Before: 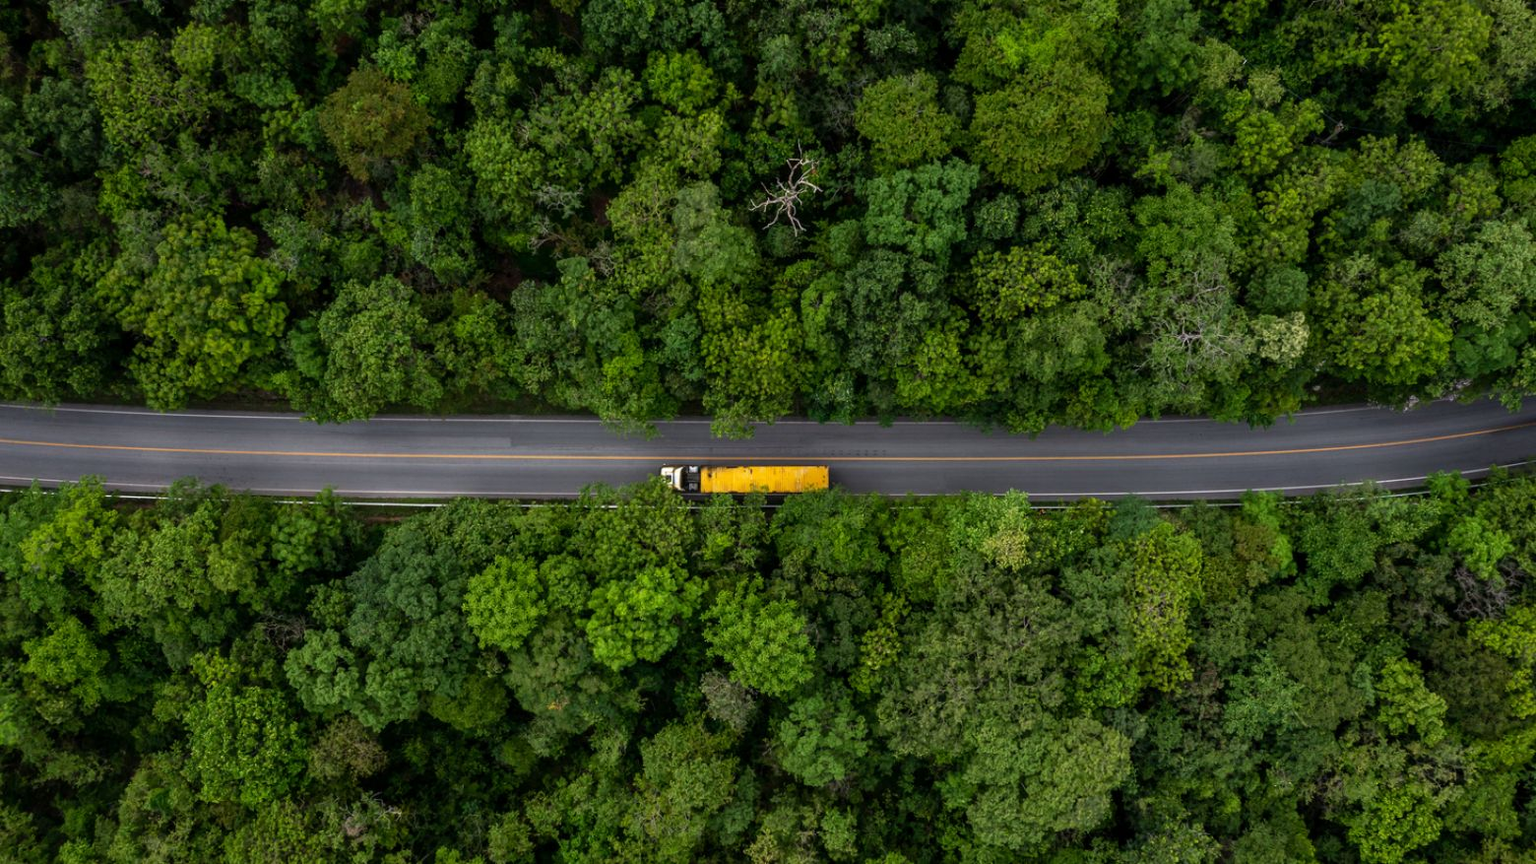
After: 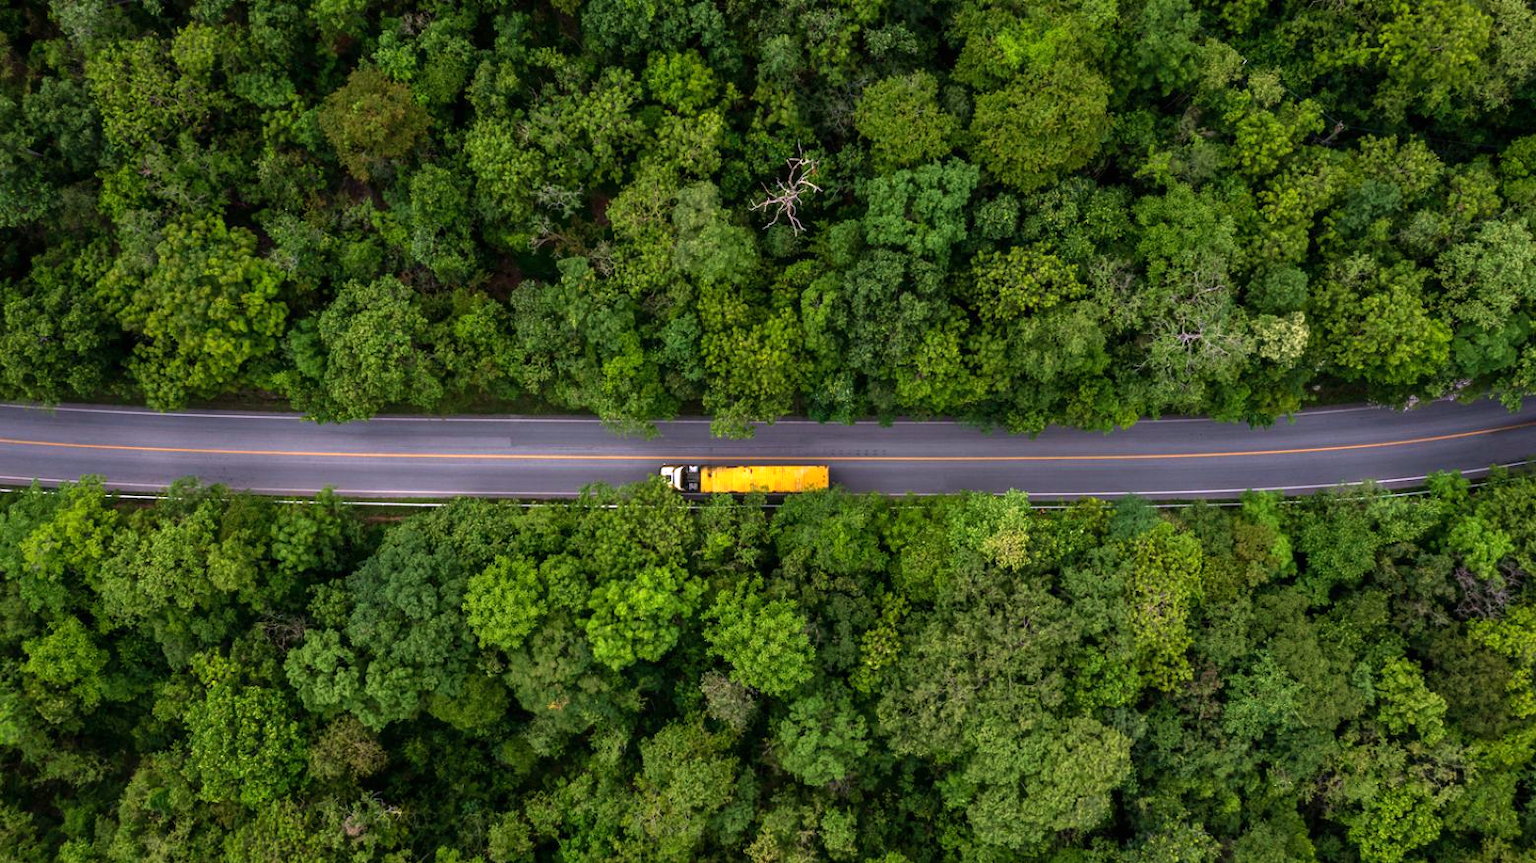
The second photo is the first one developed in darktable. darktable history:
exposure: black level correction 0, exposure 0.5 EV, compensate exposure bias true, compensate highlight preservation false
velvia: on, module defaults
white balance: red 1.05, blue 1.072
